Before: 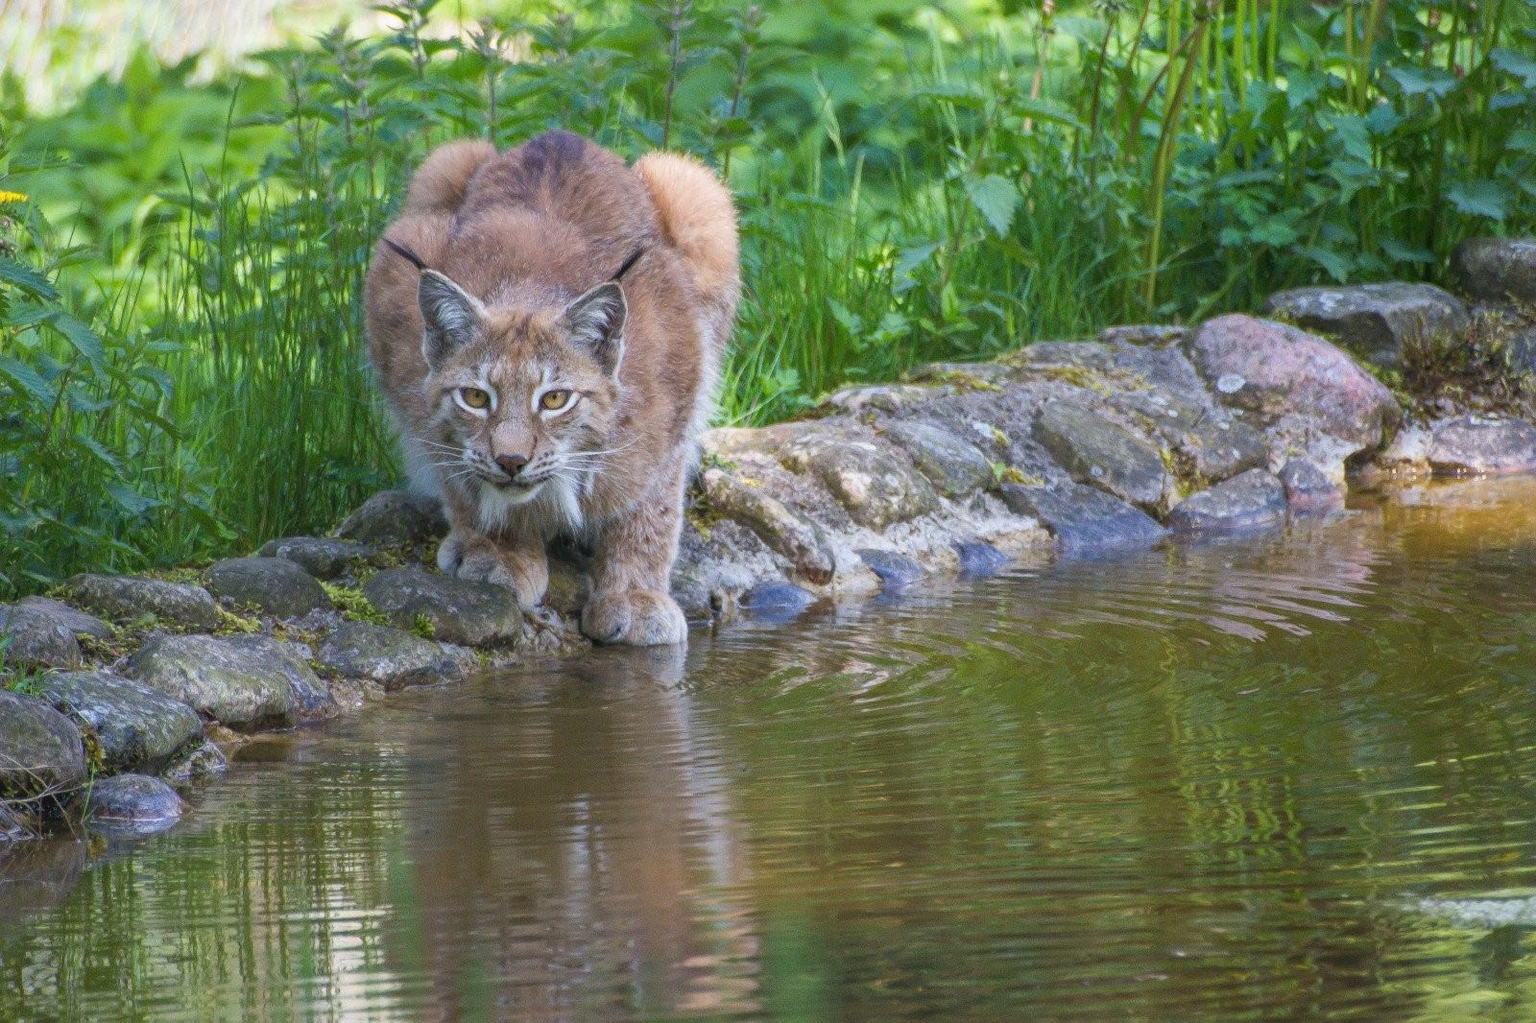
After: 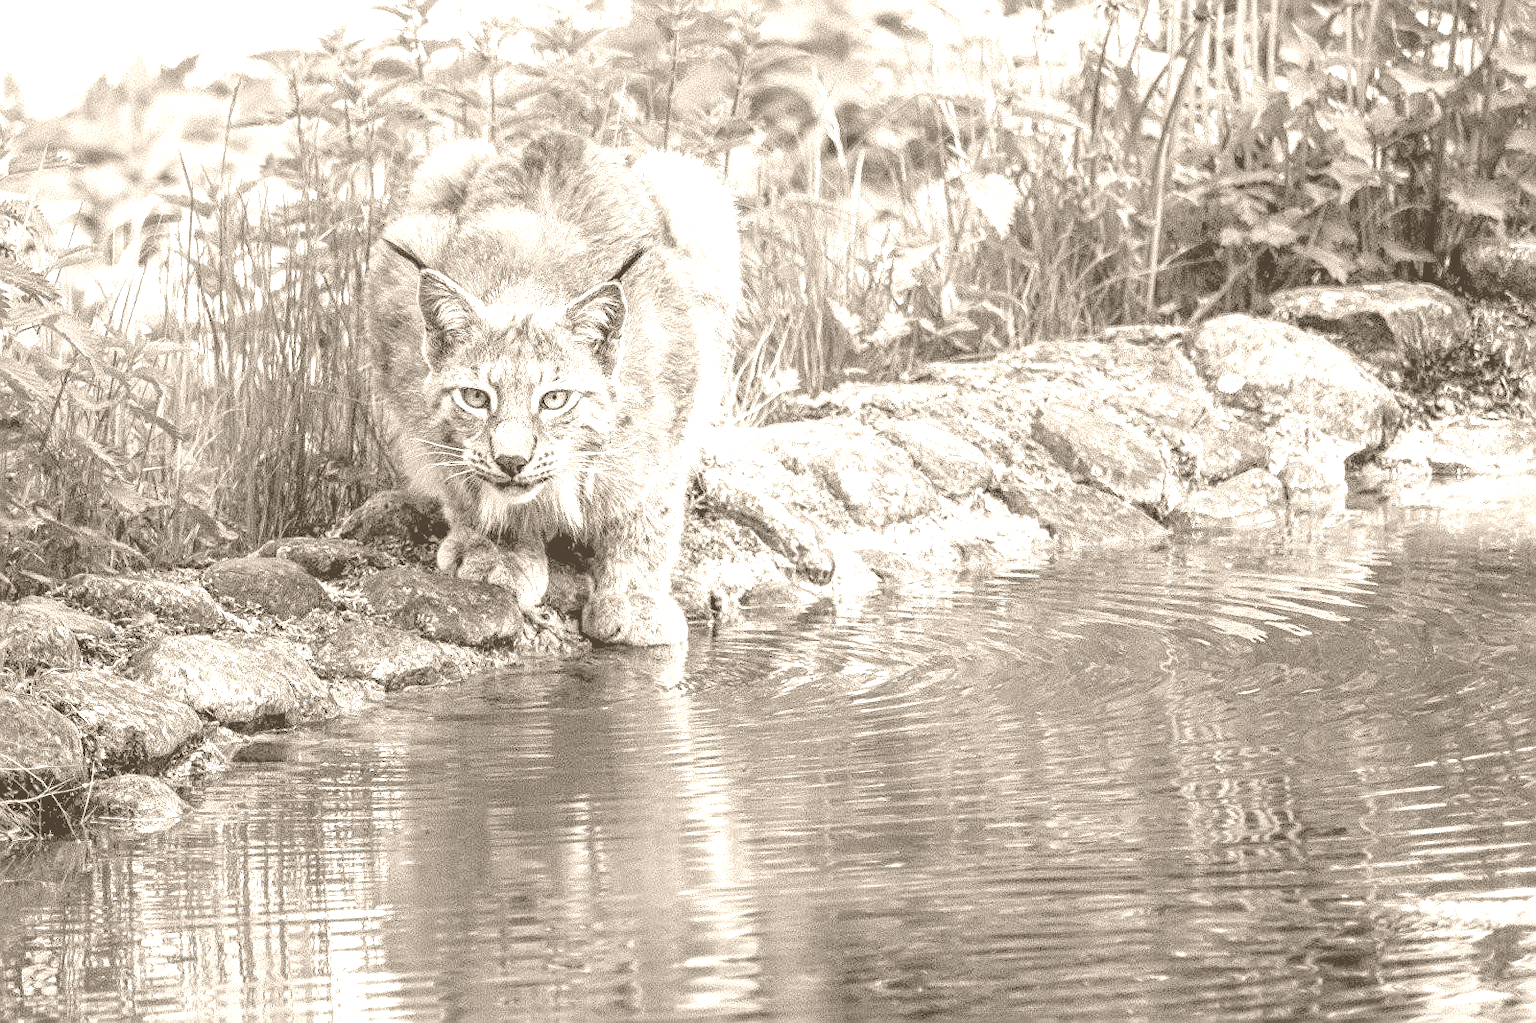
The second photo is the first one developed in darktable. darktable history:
local contrast: on, module defaults
sharpen: on, module defaults
colorize: hue 34.49°, saturation 35.33%, source mix 100%, version 1
rgb curve: curves: ch0 [(0.123, 0.061) (0.995, 0.887)]; ch1 [(0.06, 0.116) (1, 0.906)]; ch2 [(0, 0) (0.824, 0.69) (1, 1)], mode RGB, independent channels, compensate middle gray true
velvia: strength 29%
exposure: exposure 0.766 EV, compensate highlight preservation false
rgb levels: levels [[0.034, 0.472, 0.904], [0, 0.5, 1], [0, 0.5, 1]]
tone equalizer: on, module defaults
